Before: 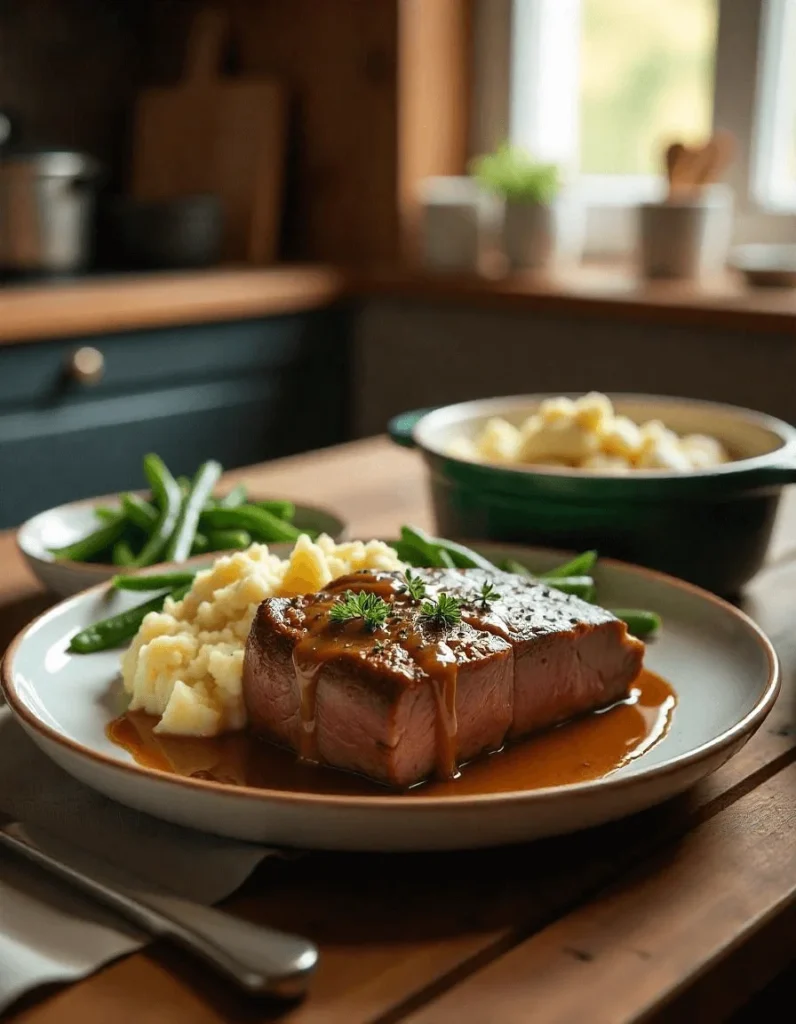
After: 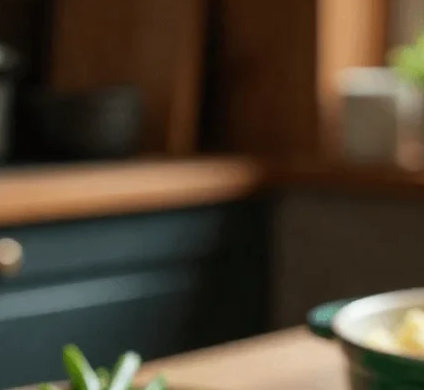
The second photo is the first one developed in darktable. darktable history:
crop: left 10.229%, top 10.703%, right 36.484%, bottom 51.126%
